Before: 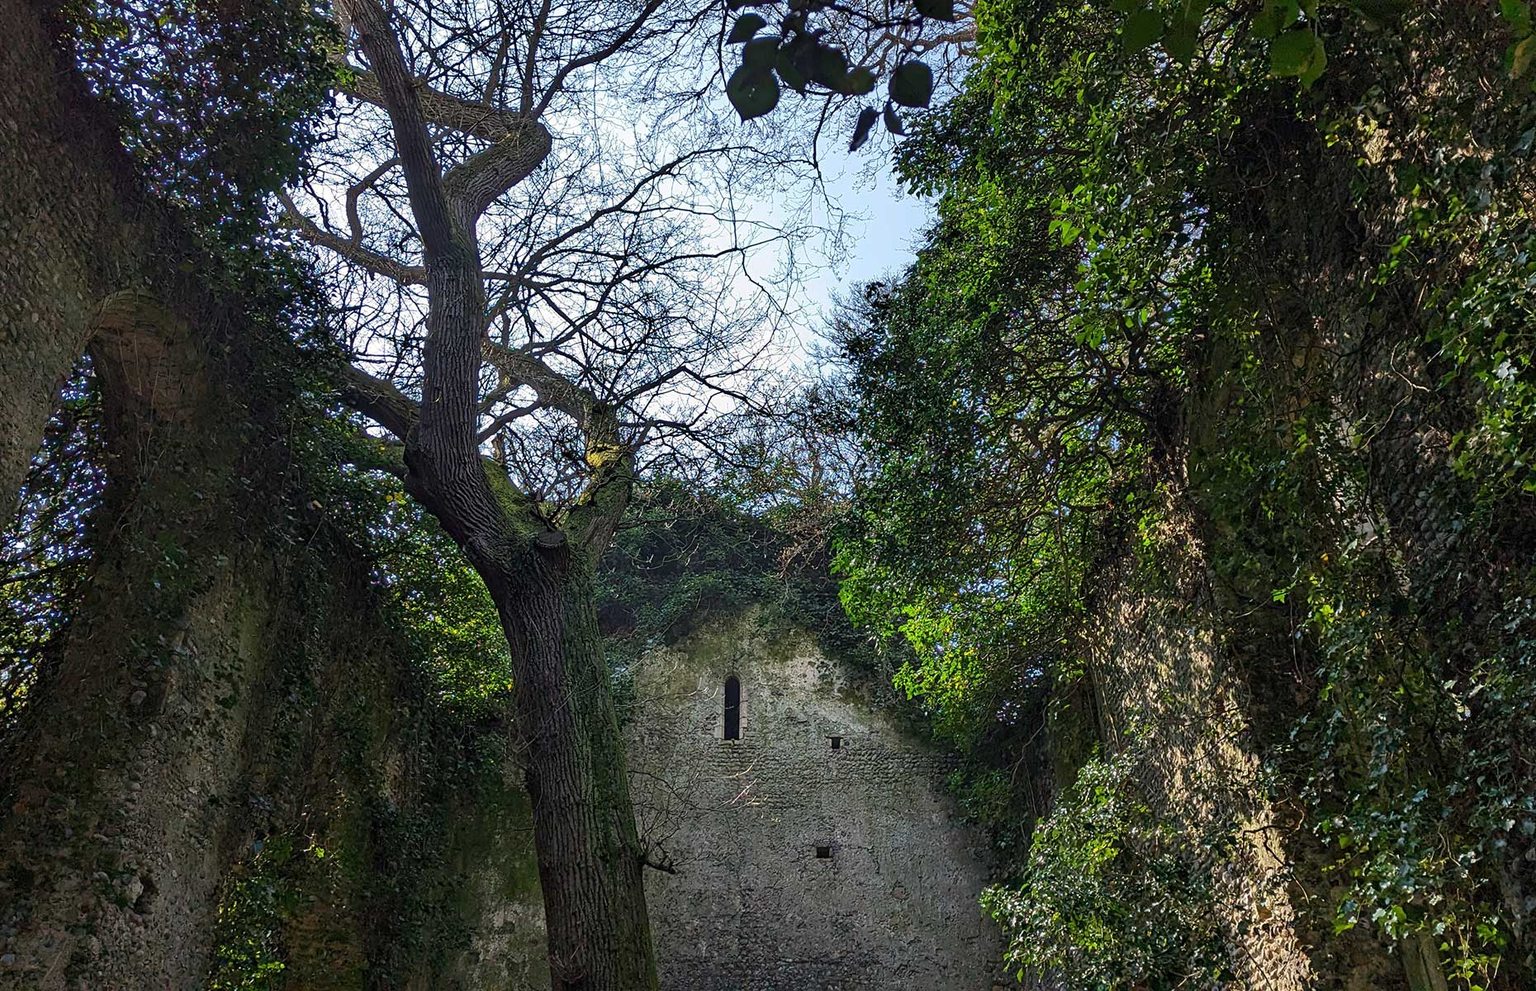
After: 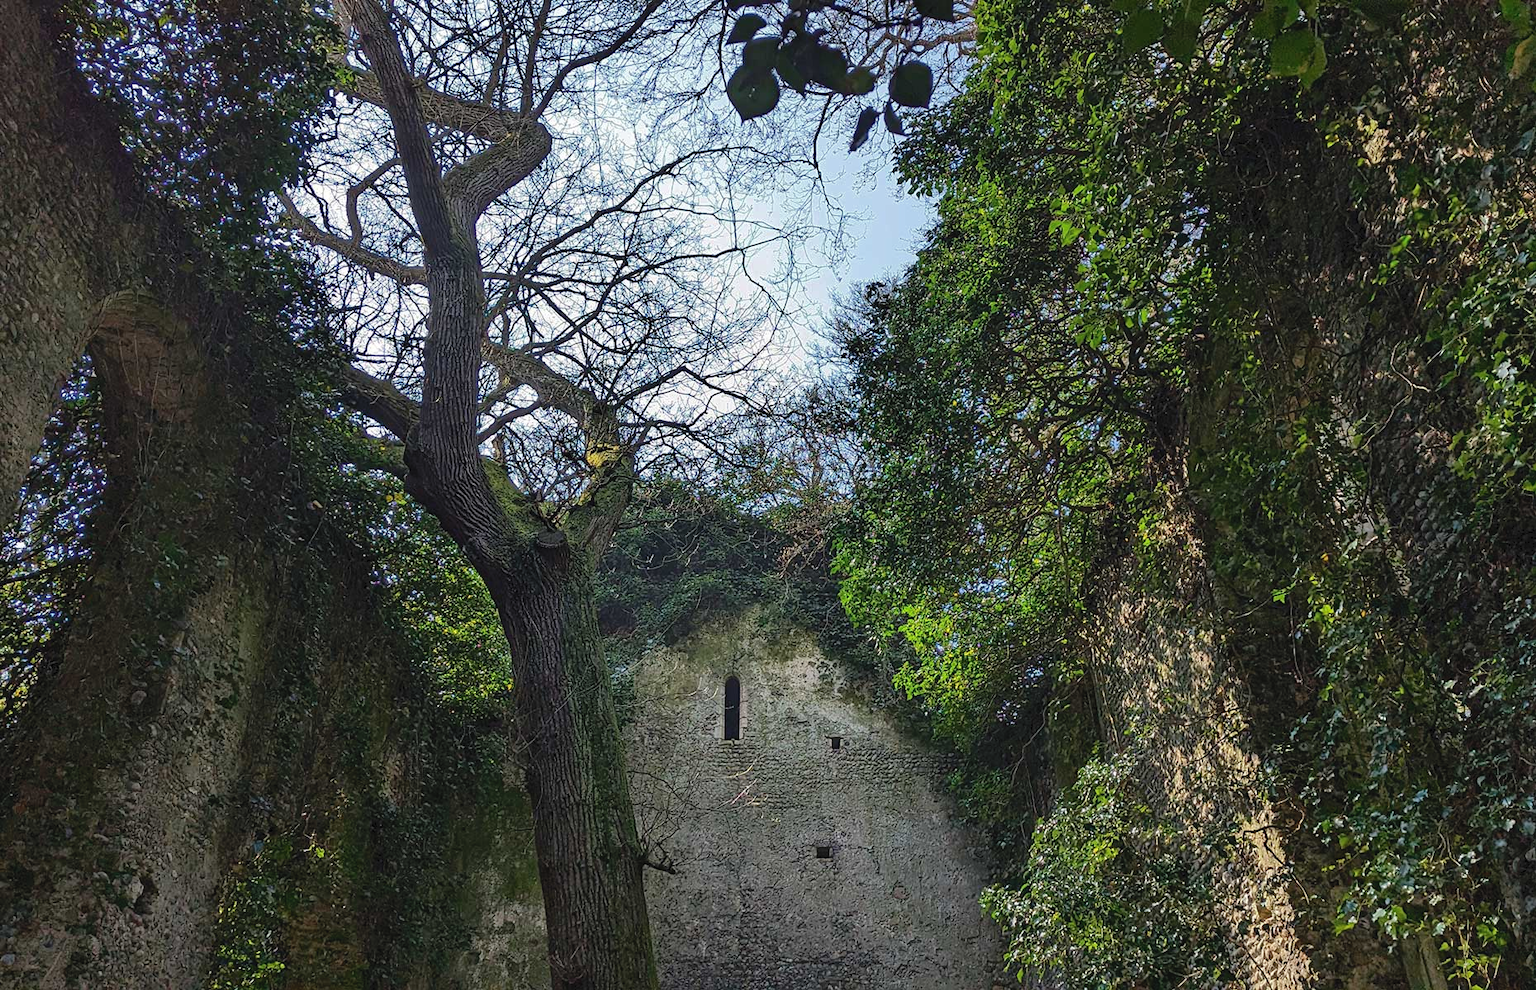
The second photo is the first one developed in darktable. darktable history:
tone curve: curves: ch0 [(0, 0) (0.003, 0.048) (0.011, 0.055) (0.025, 0.065) (0.044, 0.089) (0.069, 0.111) (0.1, 0.132) (0.136, 0.163) (0.177, 0.21) (0.224, 0.259) (0.277, 0.323) (0.335, 0.385) (0.399, 0.442) (0.468, 0.508) (0.543, 0.578) (0.623, 0.648) (0.709, 0.716) (0.801, 0.781) (0.898, 0.845) (1, 1)], color space Lab, independent channels, preserve colors none
